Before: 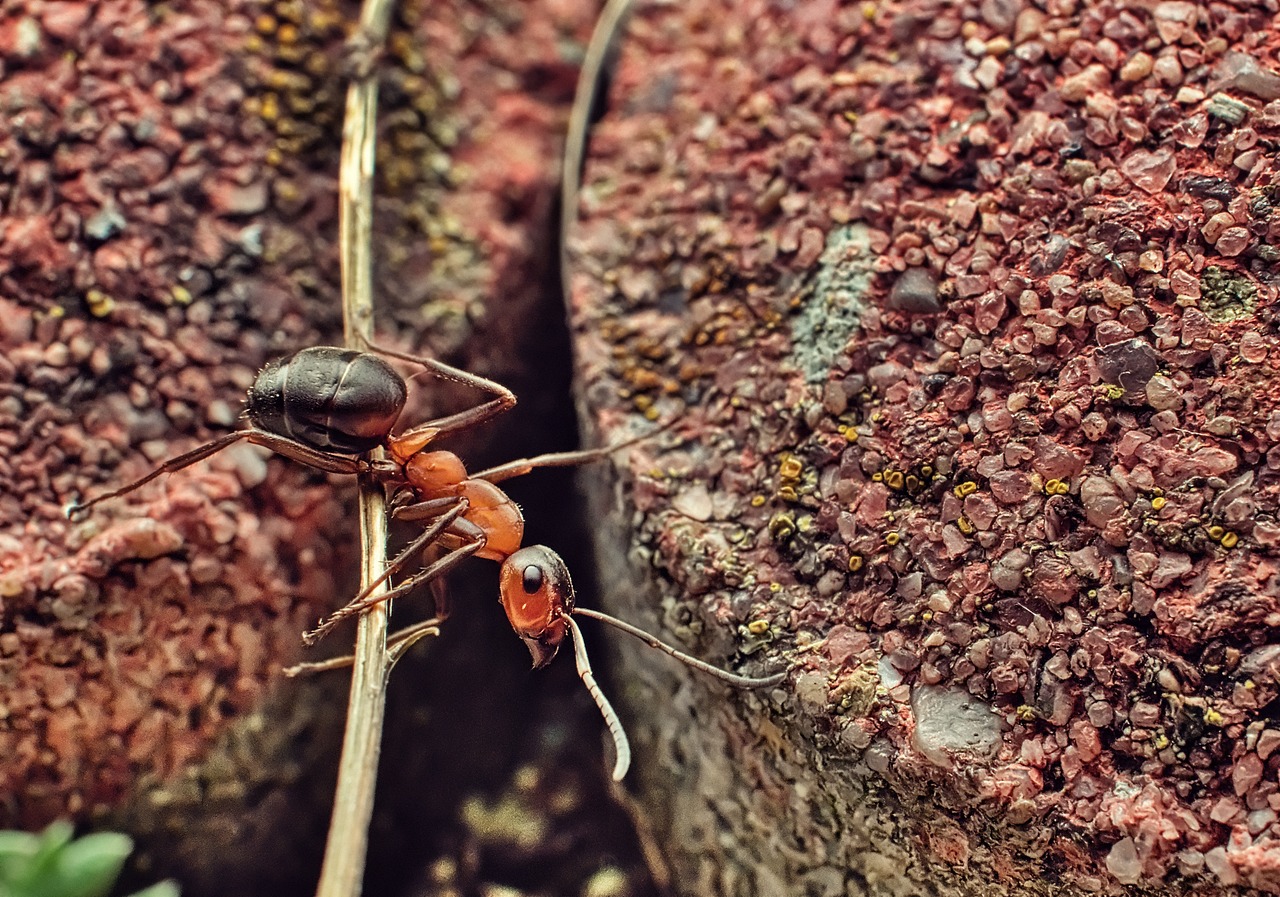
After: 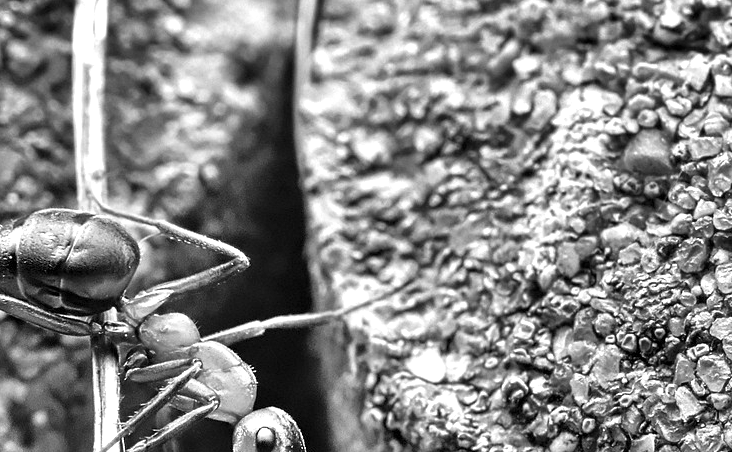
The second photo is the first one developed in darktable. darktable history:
monochrome: a 32, b 64, size 2.3
exposure: black level correction 0.001, exposure 1.129 EV, compensate exposure bias true, compensate highlight preservation false
crop: left 20.932%, top 15.471%, right 21.848%, bottom 34.081%
